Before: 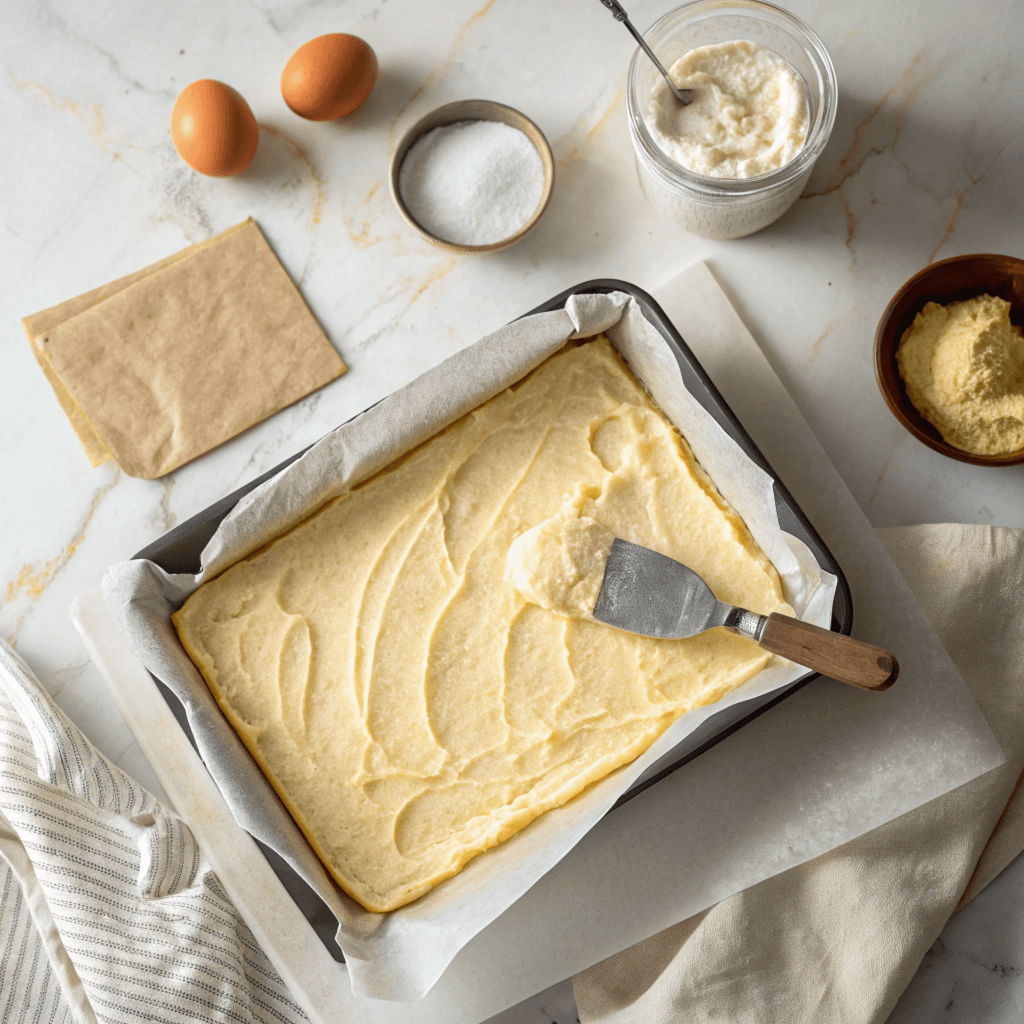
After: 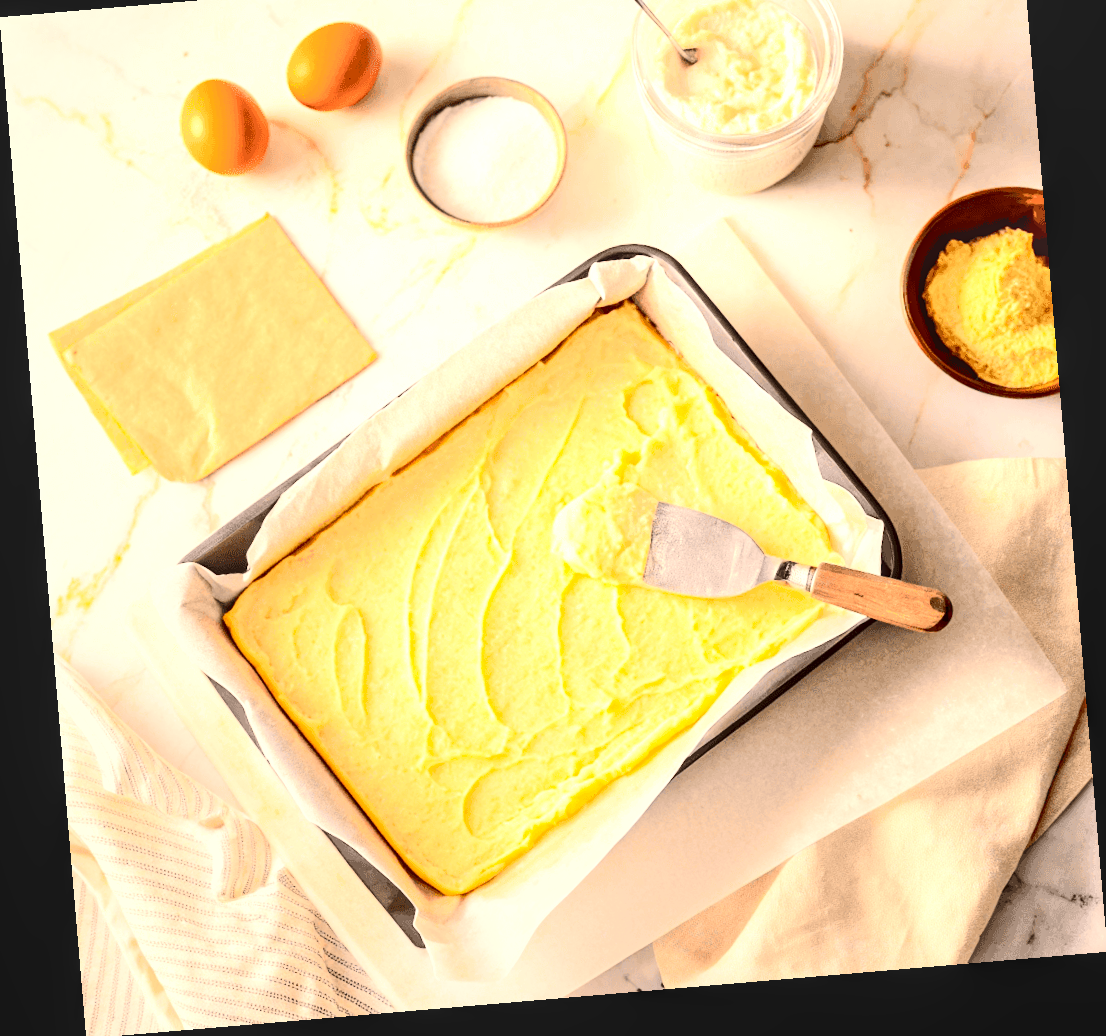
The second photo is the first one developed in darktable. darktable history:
crop and rotate: top 6.25%
local contrast: on, module defaults
exposure: black level correction 0, exposure 1.741 EV, compensate exposure bias true, compensate highlight preservation false
rotate and perspective: rotation -4.86°, automatic cropping off
white balance: red 1.127, blue 0.943
contrast brightness saturation: contrast 0.4, brightness 0.1, saturation 0.21
